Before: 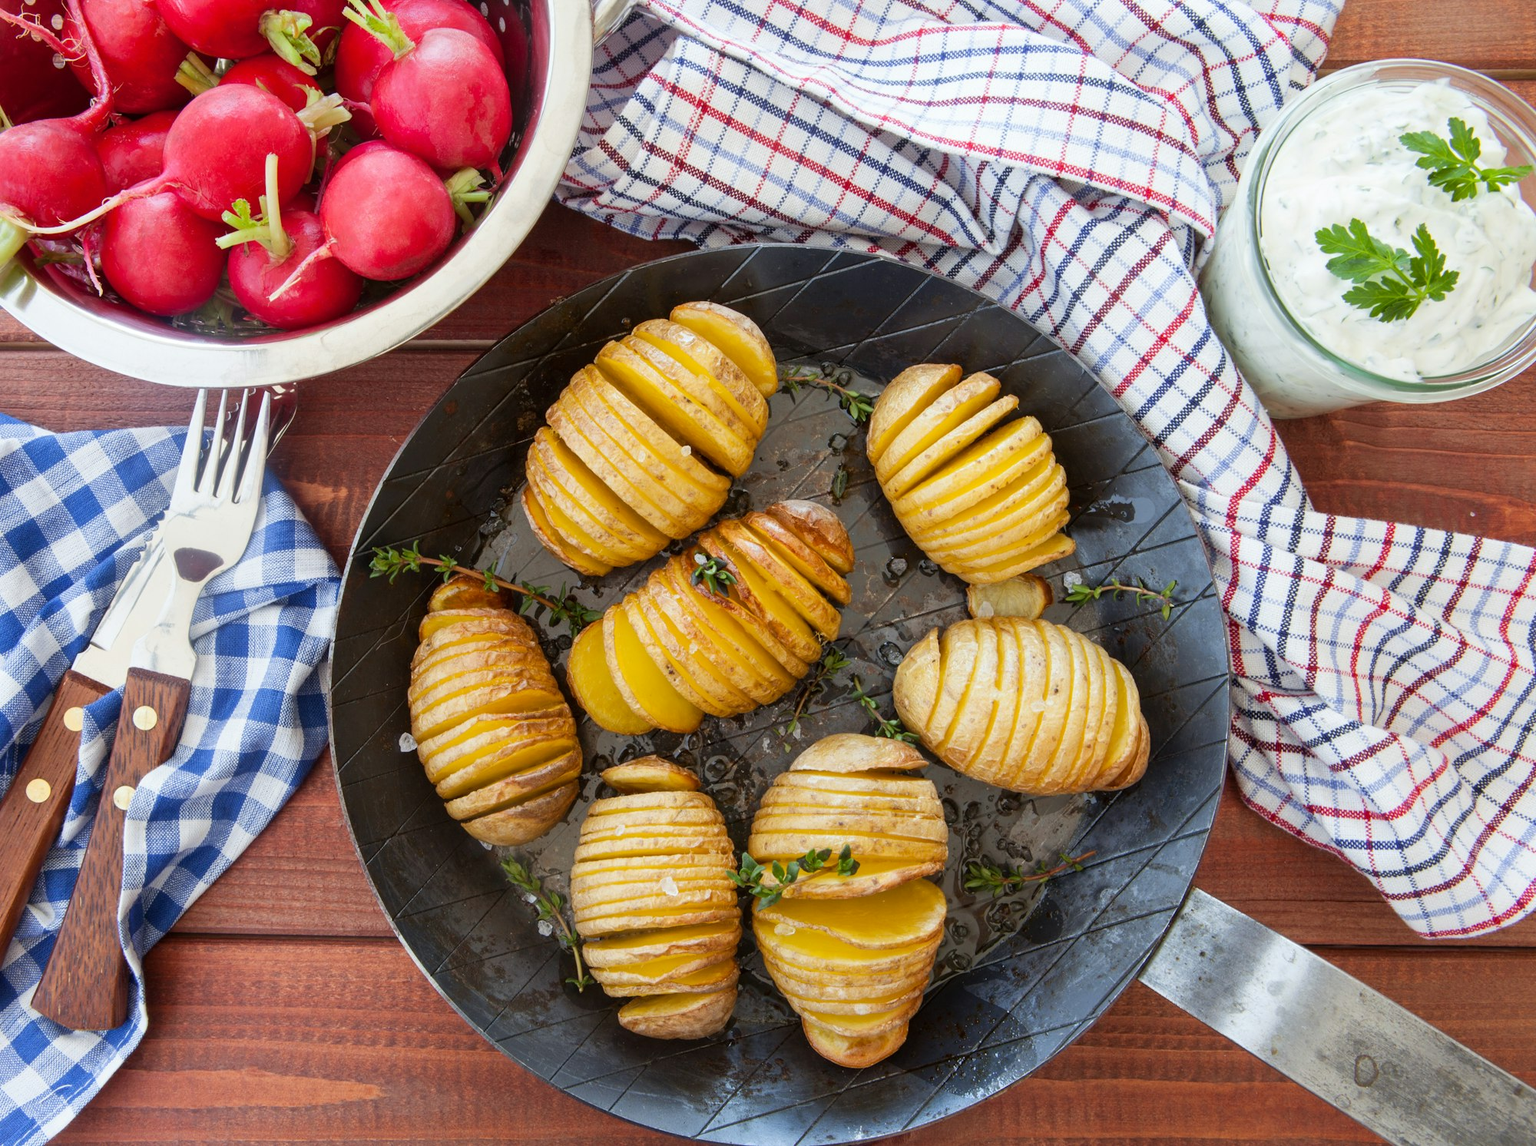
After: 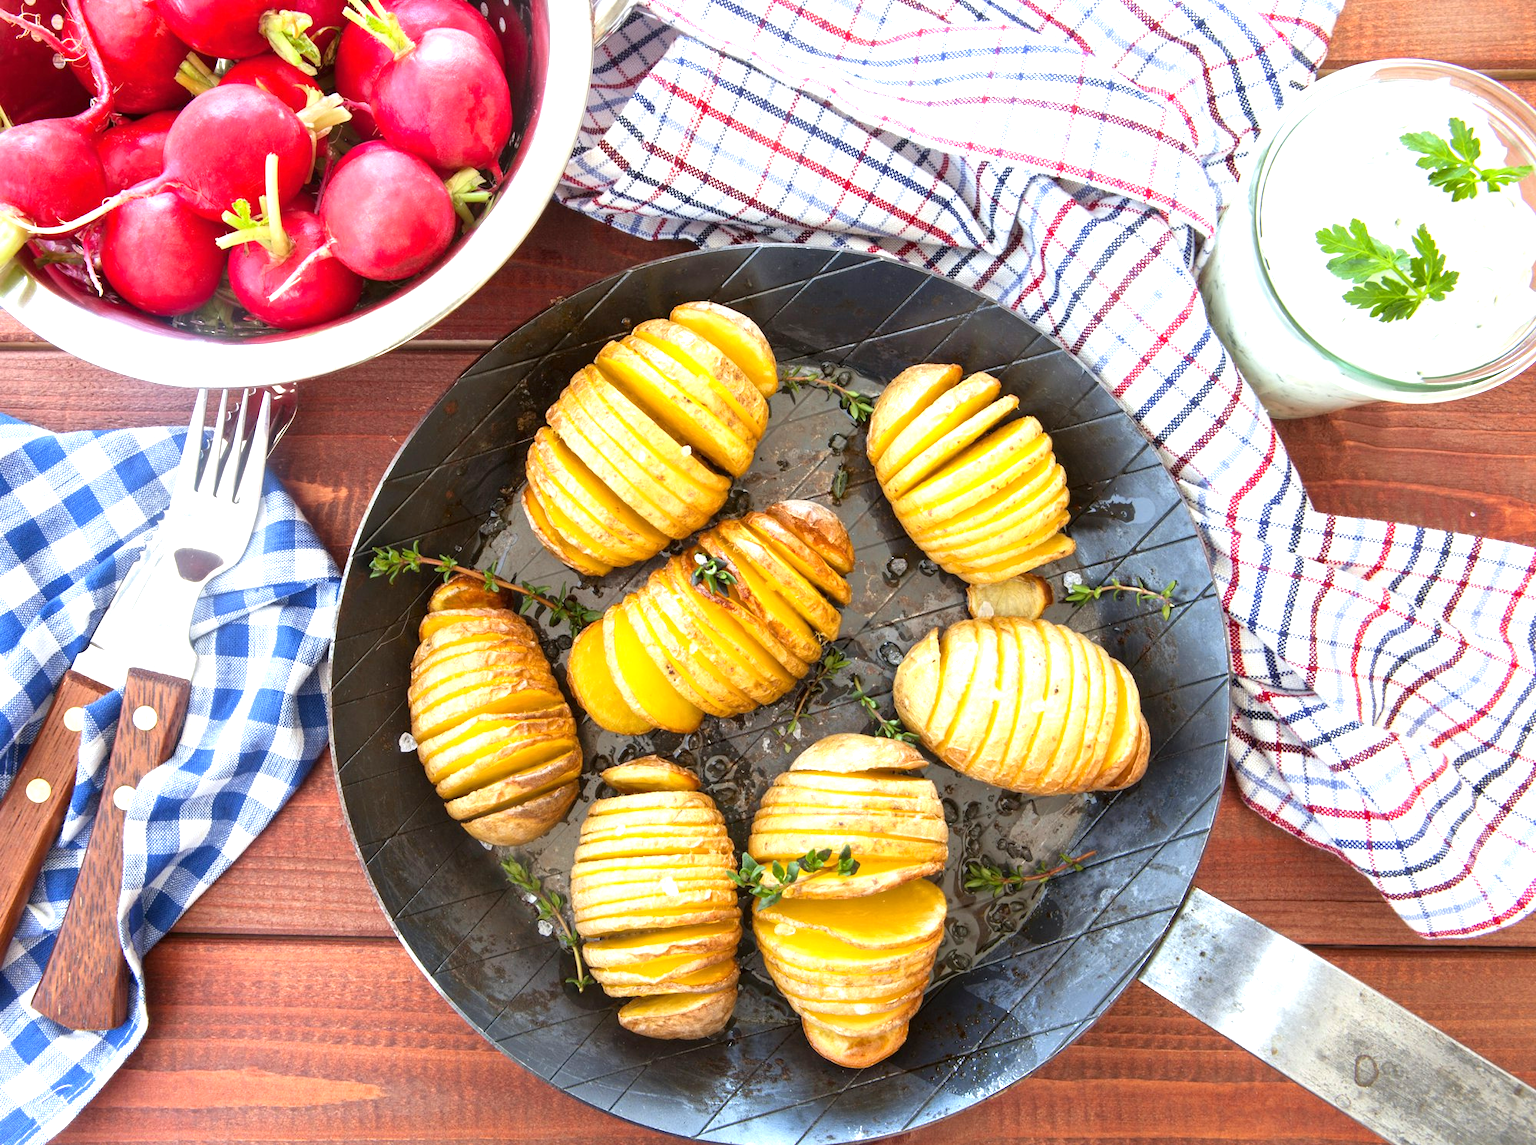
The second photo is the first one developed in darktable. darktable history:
exposure: exposure 0.997 EV, compensate highlight preservation false
